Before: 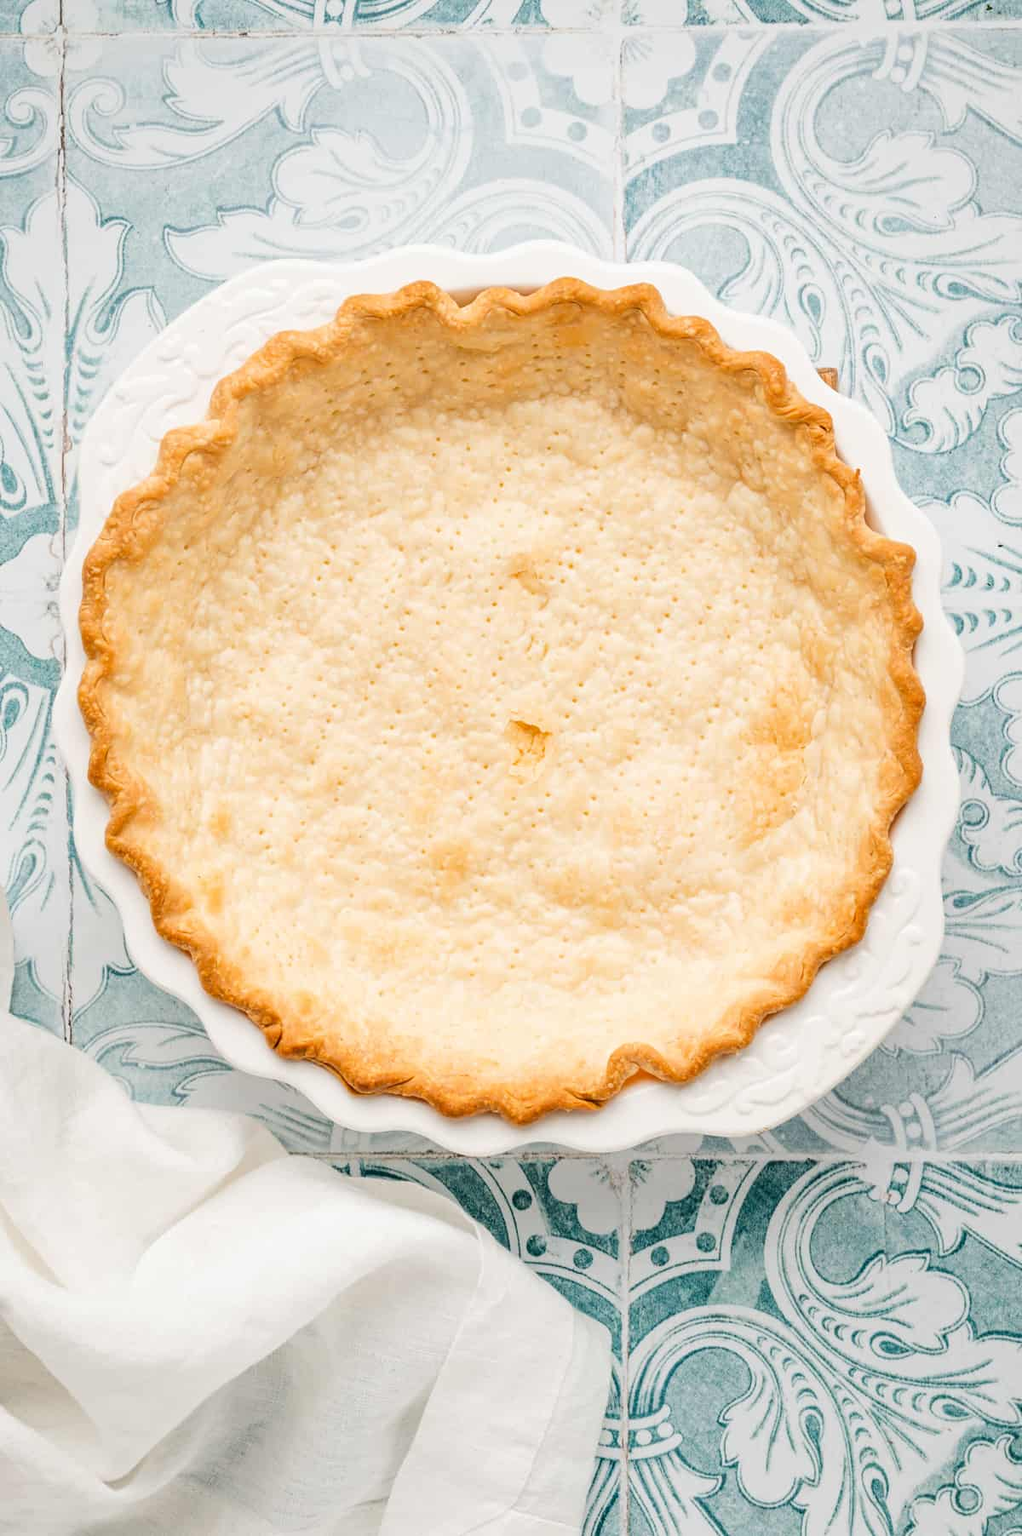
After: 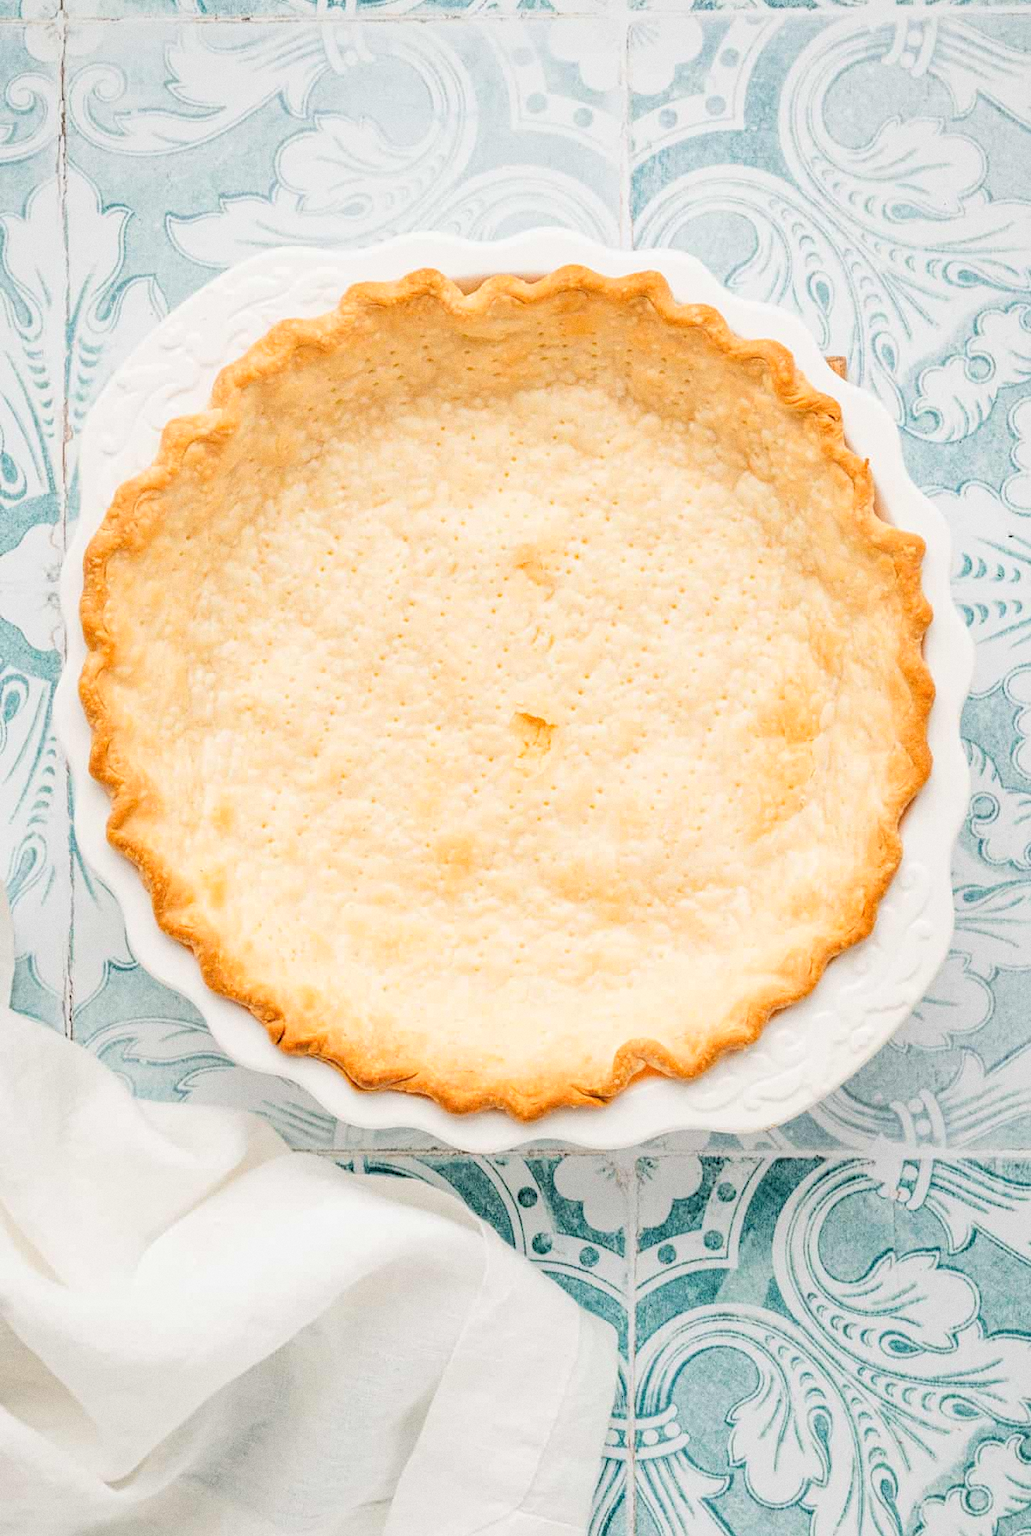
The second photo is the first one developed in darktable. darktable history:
exposure: black level correction 0, exposure 0.3 EV, compensate highlight preservation false
crop: top 1.049%, right 0.001%
grain: coarseness 0.09 ISO
rgb levels: preserve colors sum RGB, levels [[0.038, 0.433, 0.934], [0, 0.5, 1], [0, 0.5, 1]]
